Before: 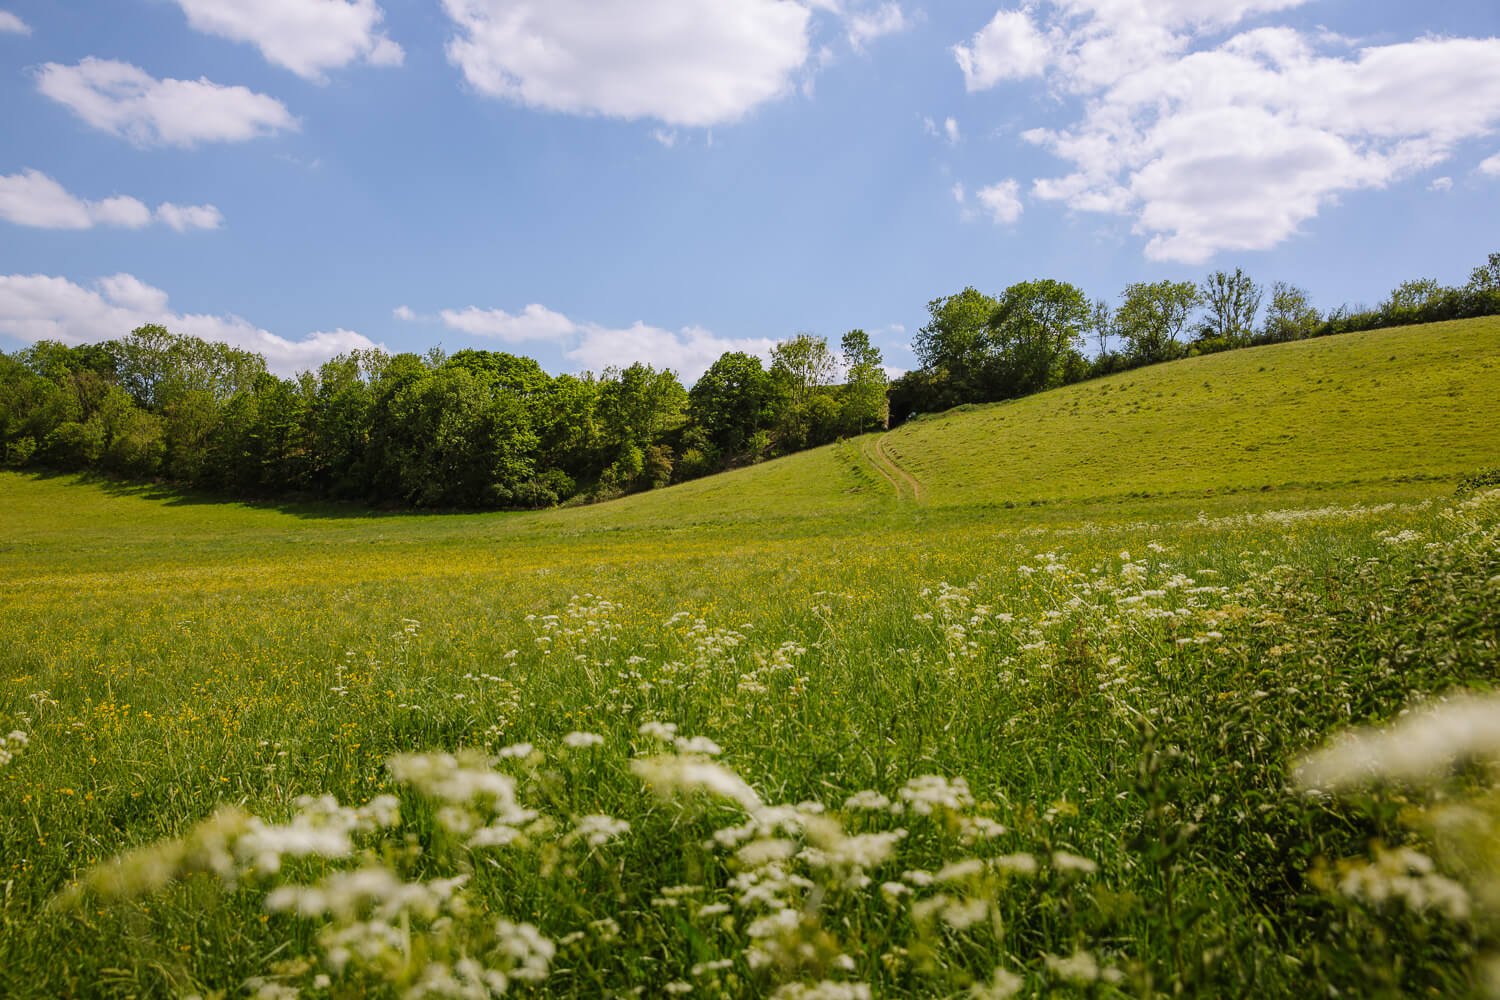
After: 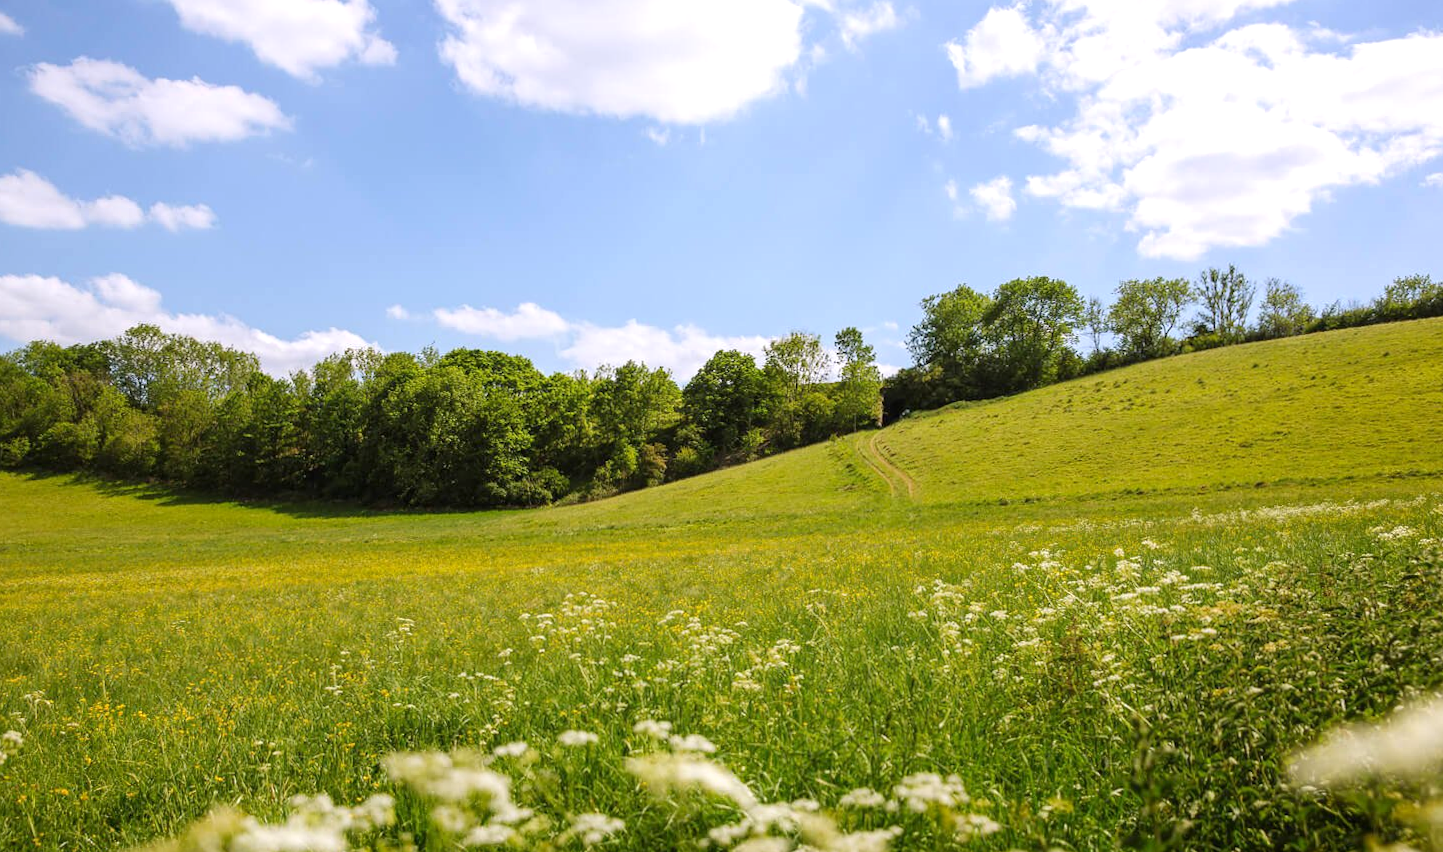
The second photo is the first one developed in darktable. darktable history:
exposure: black level correction 0.001, exposure 0.499 EV, compensate exposure bias true, compensate highlight preservation false
local contrast: mode bilateral grid, contrast 100, coarseness 99, detail 91%, midtone range 0.2
crop and rotate: angle 0.18°, left 0.202%, right 3.097%, bottom 14.32%
